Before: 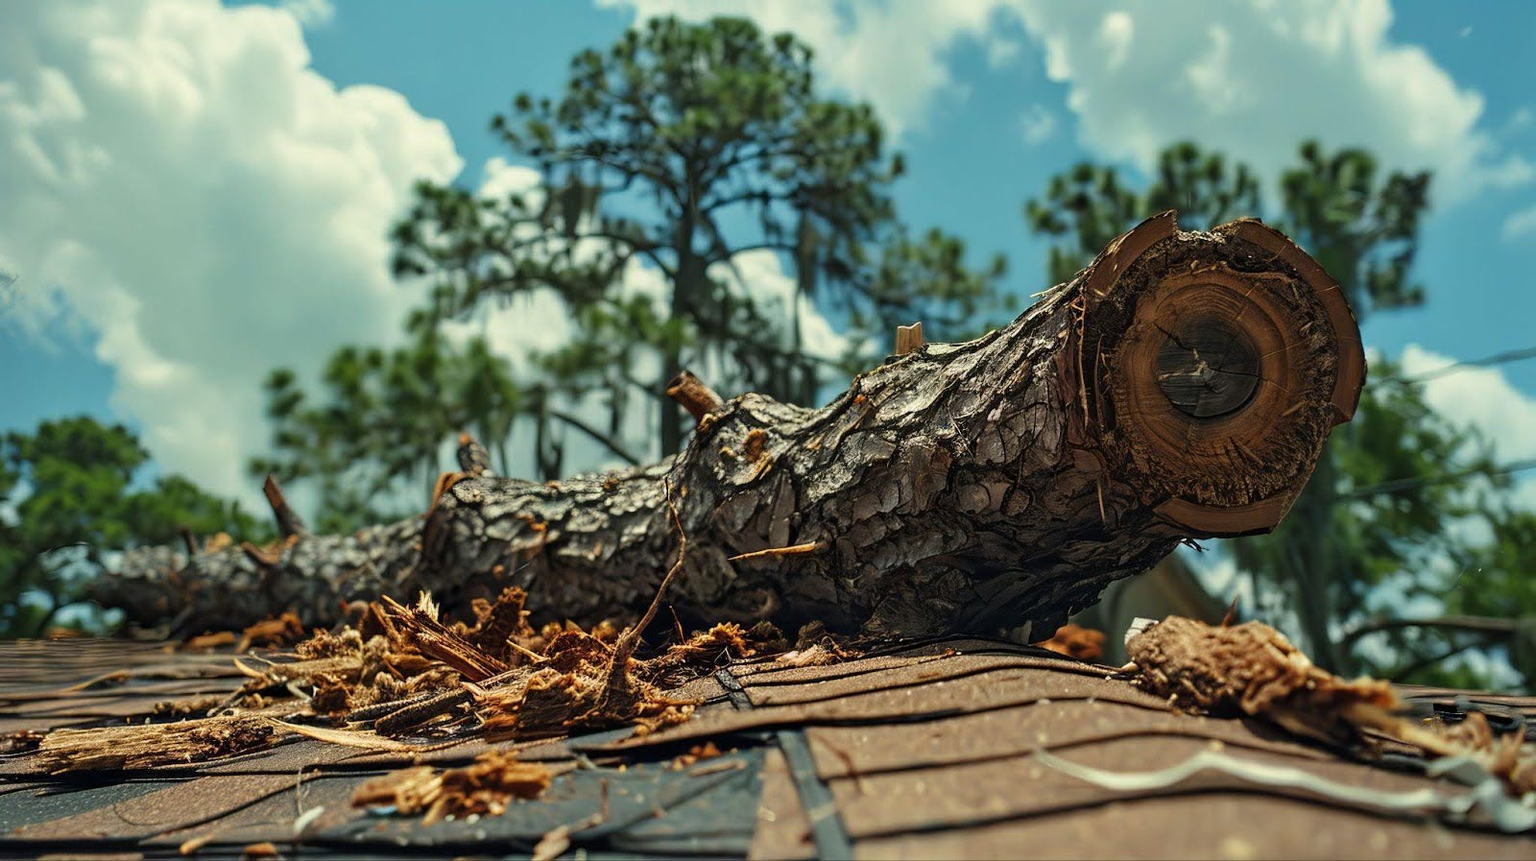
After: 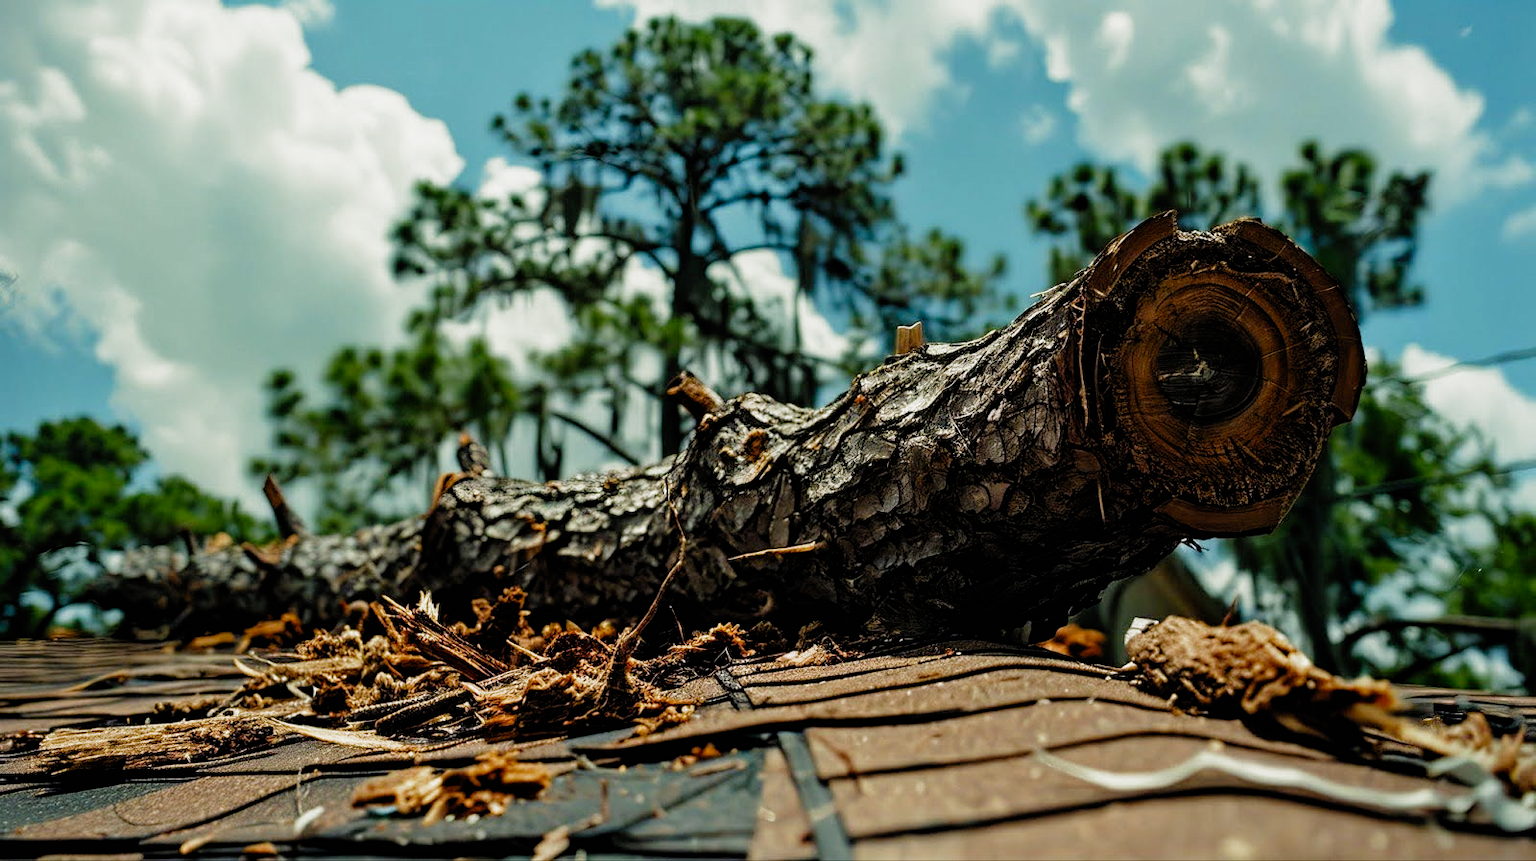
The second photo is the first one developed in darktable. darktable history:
filmic rgb: black relative exposure -4.93 EV, white relative exposure 2.82 EV, hardness 3.72, preserve chrominance no, color science v5 (2021)
